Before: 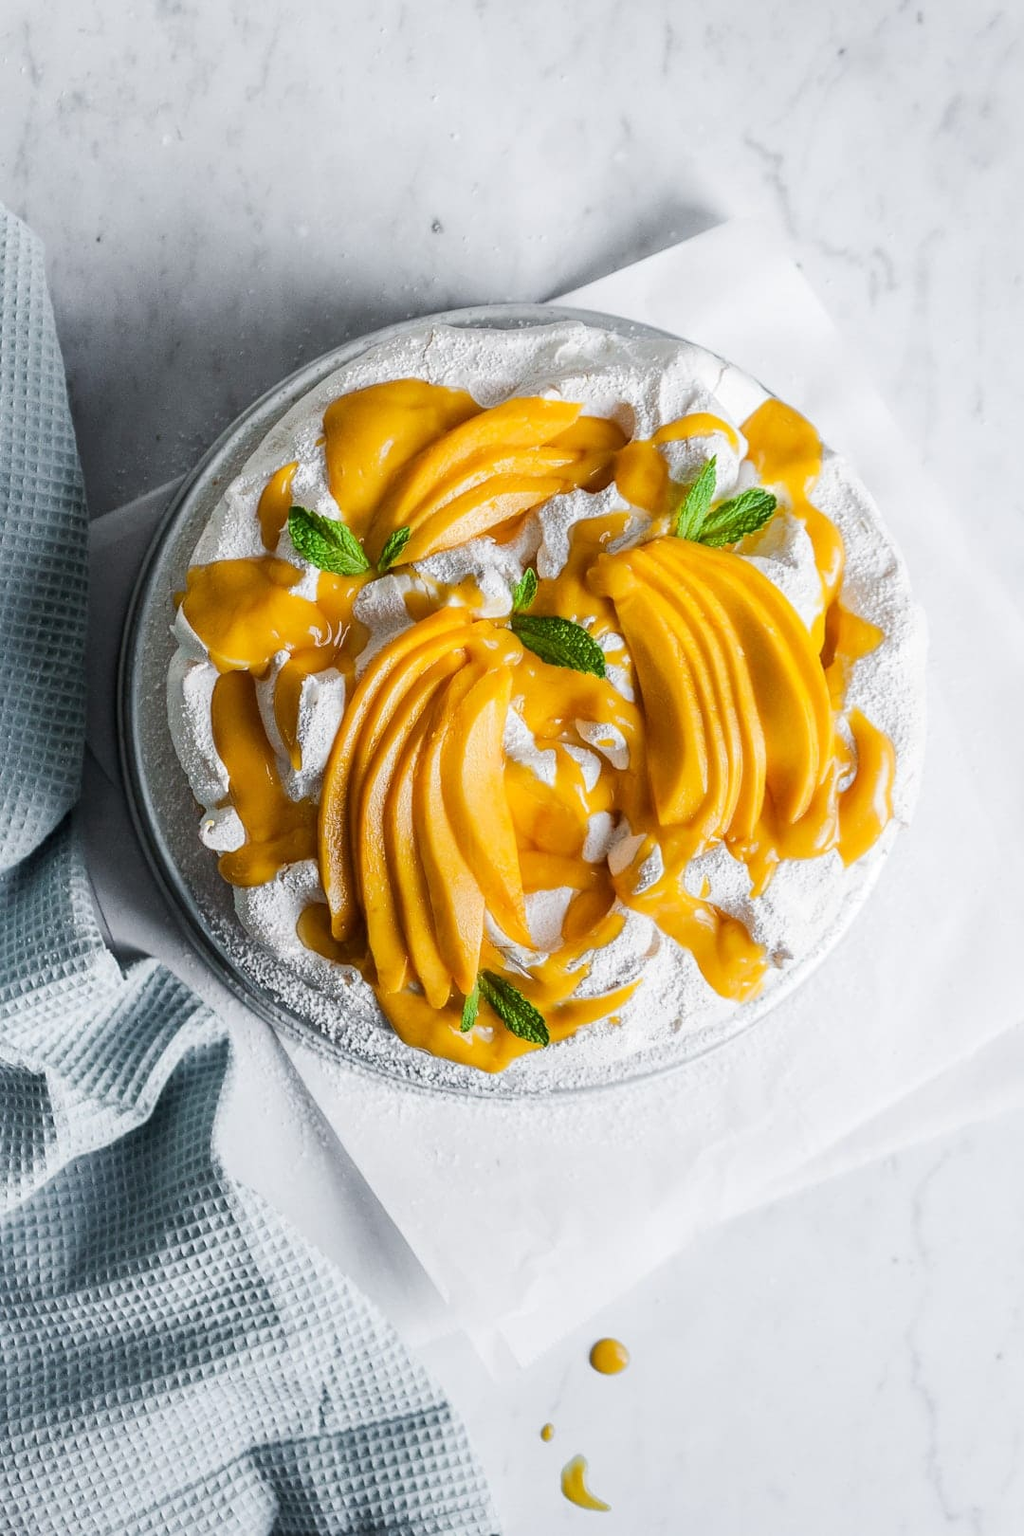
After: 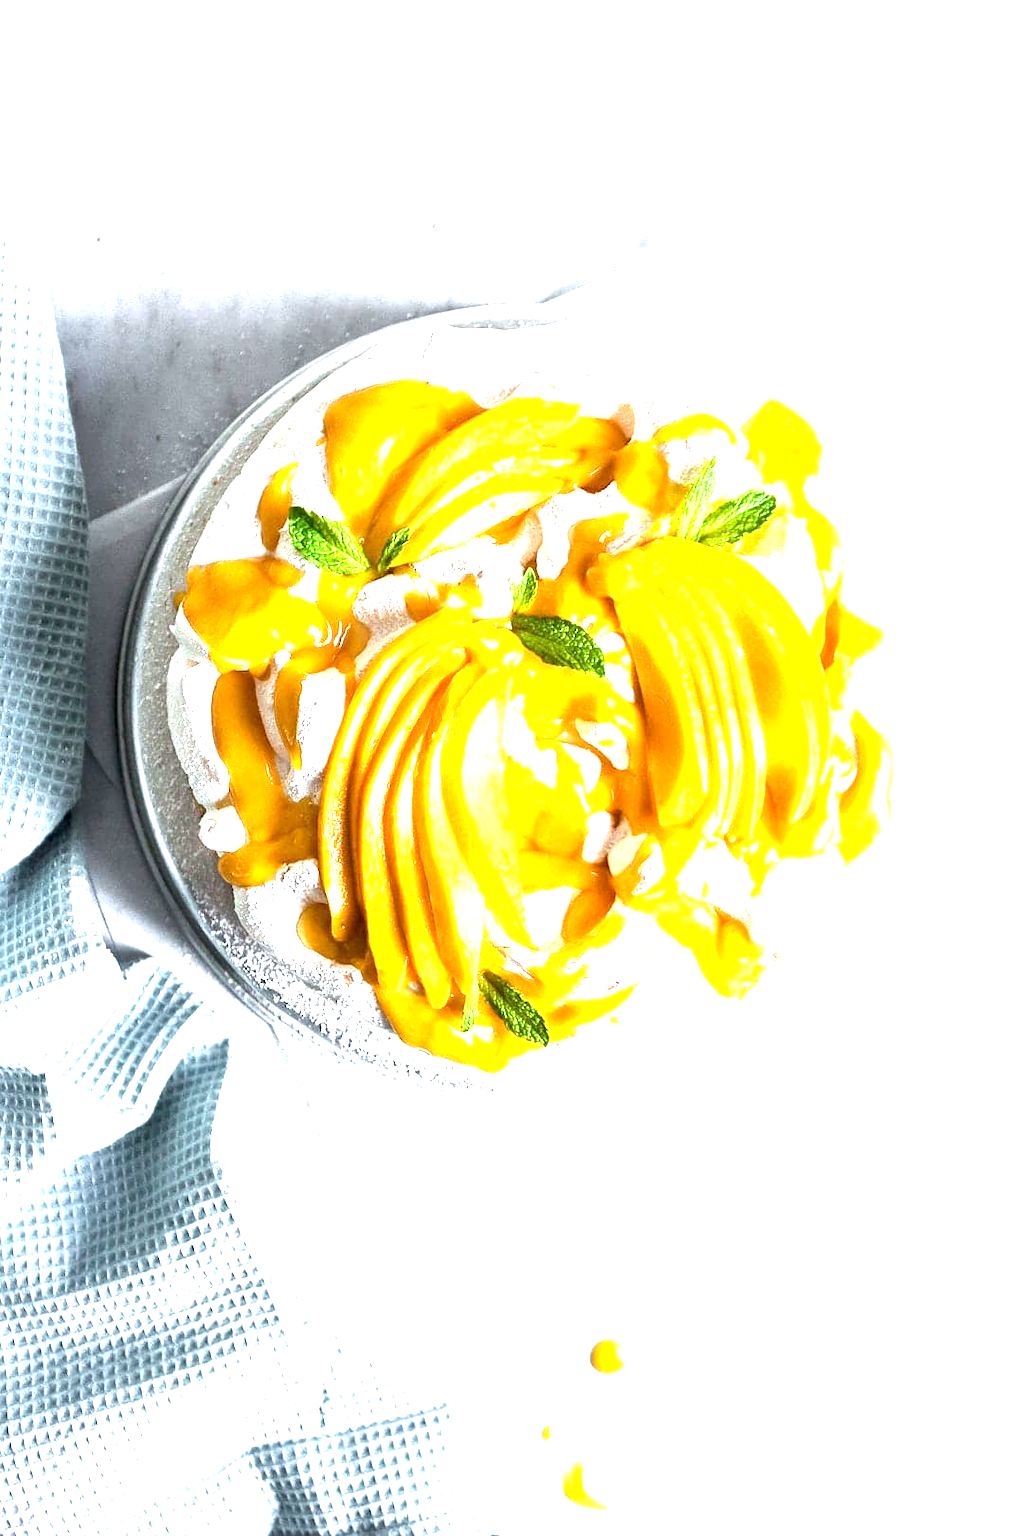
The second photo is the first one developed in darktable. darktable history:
exposure: black level correction 0.001, exposure 1.994 EV, compensate highlight preservation false
